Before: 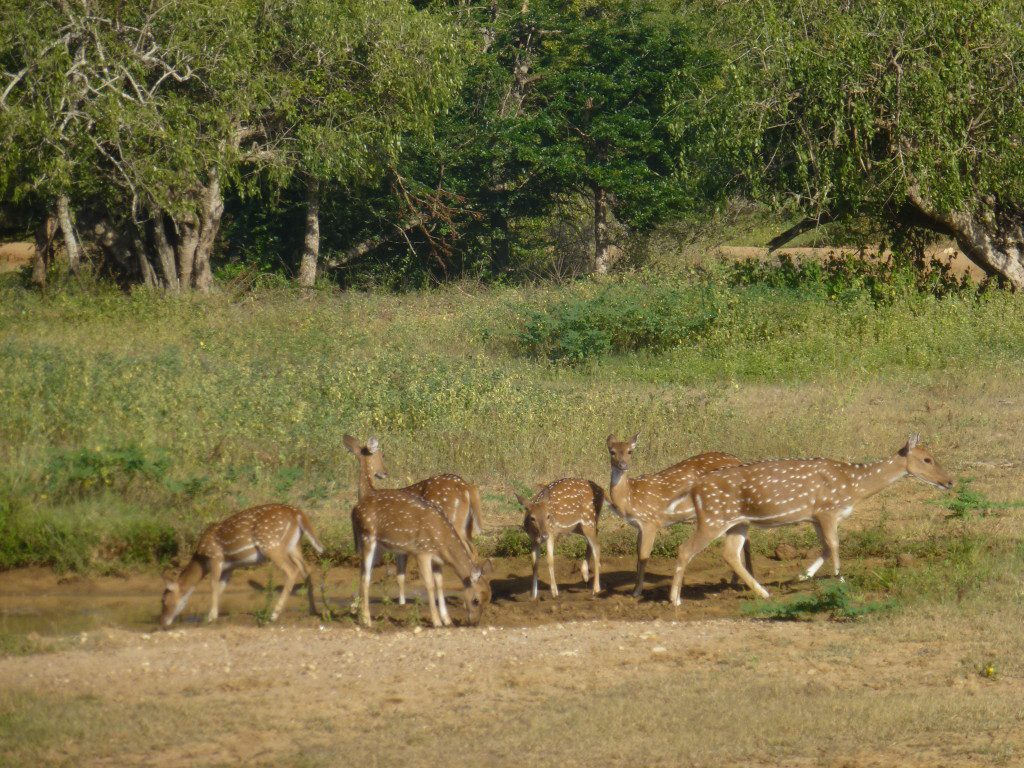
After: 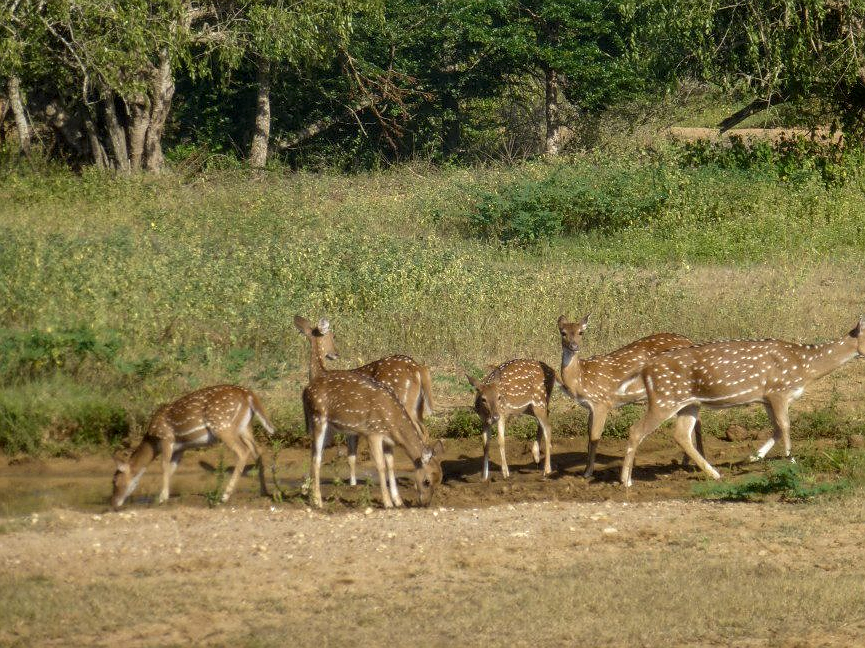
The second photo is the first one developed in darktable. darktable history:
local contrast: detail 130%
crop and rotate: left 4.842%, top 15.51%, right 10.668%
sharpen: radius 1
